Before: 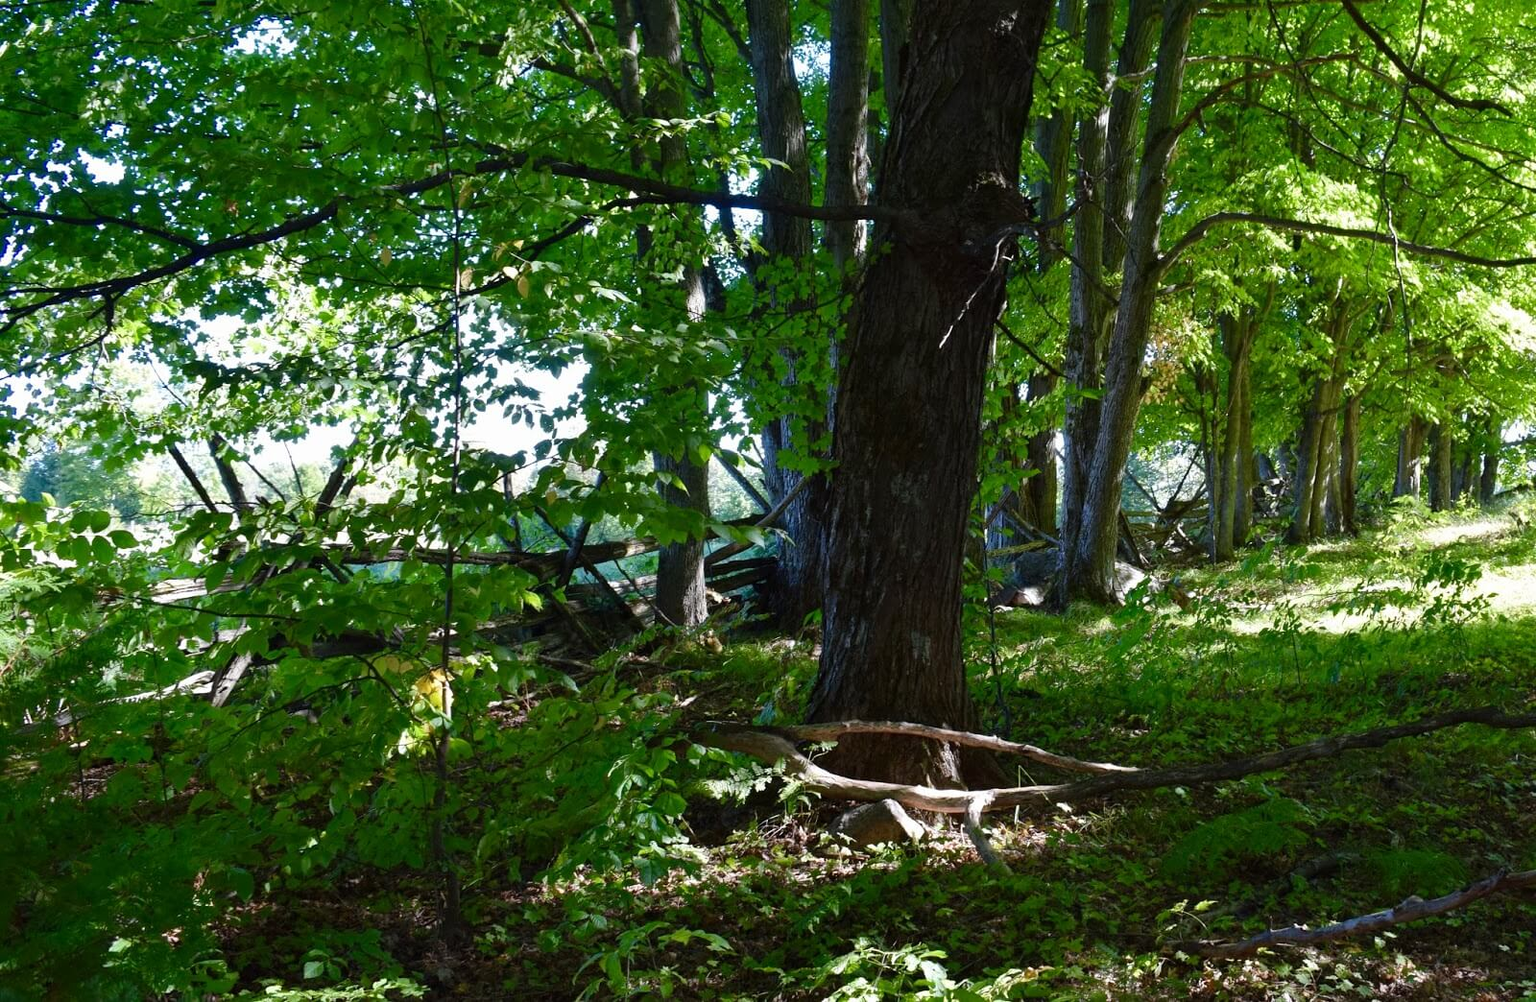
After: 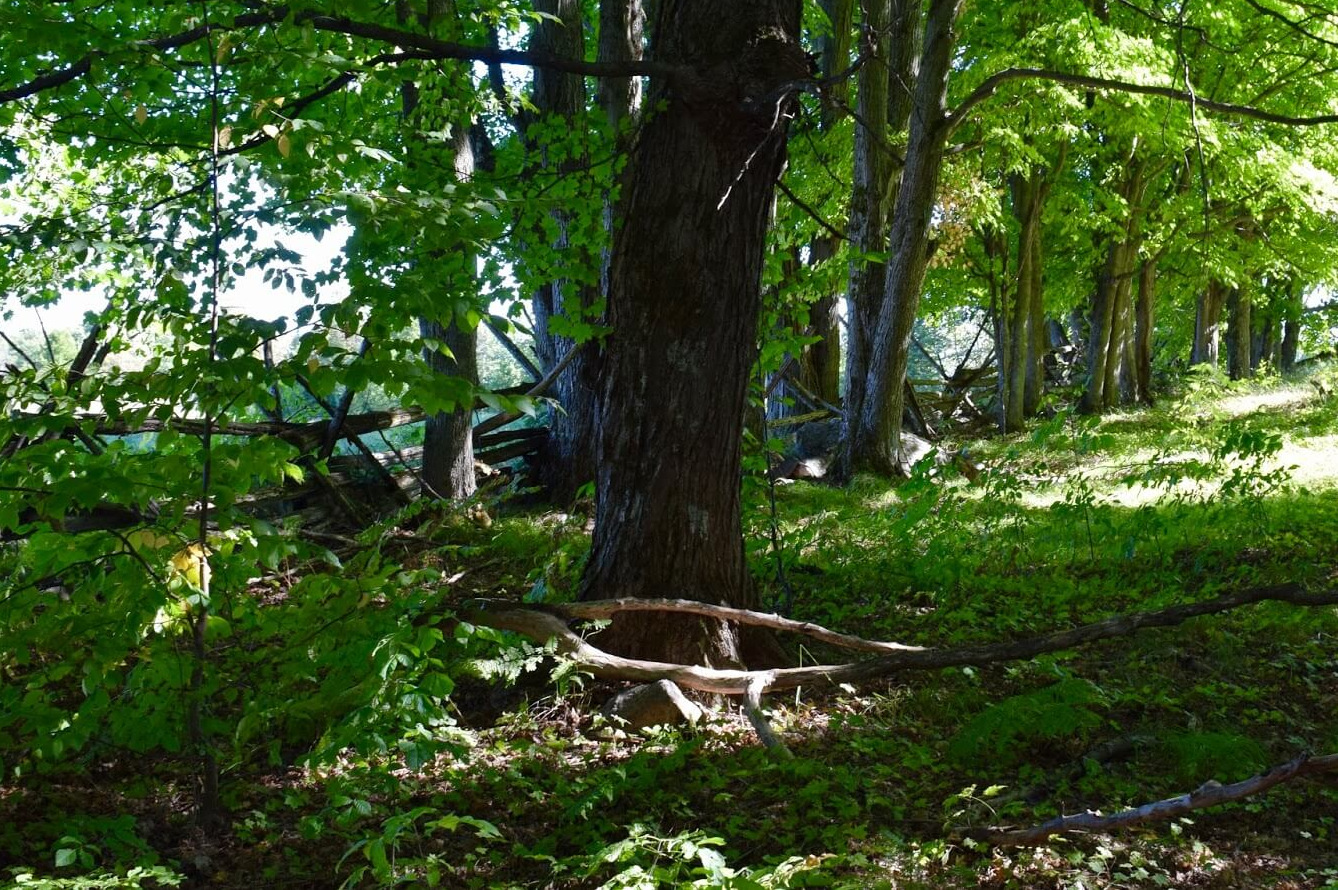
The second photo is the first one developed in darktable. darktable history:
crop: left 16.338%, top 14.689%
